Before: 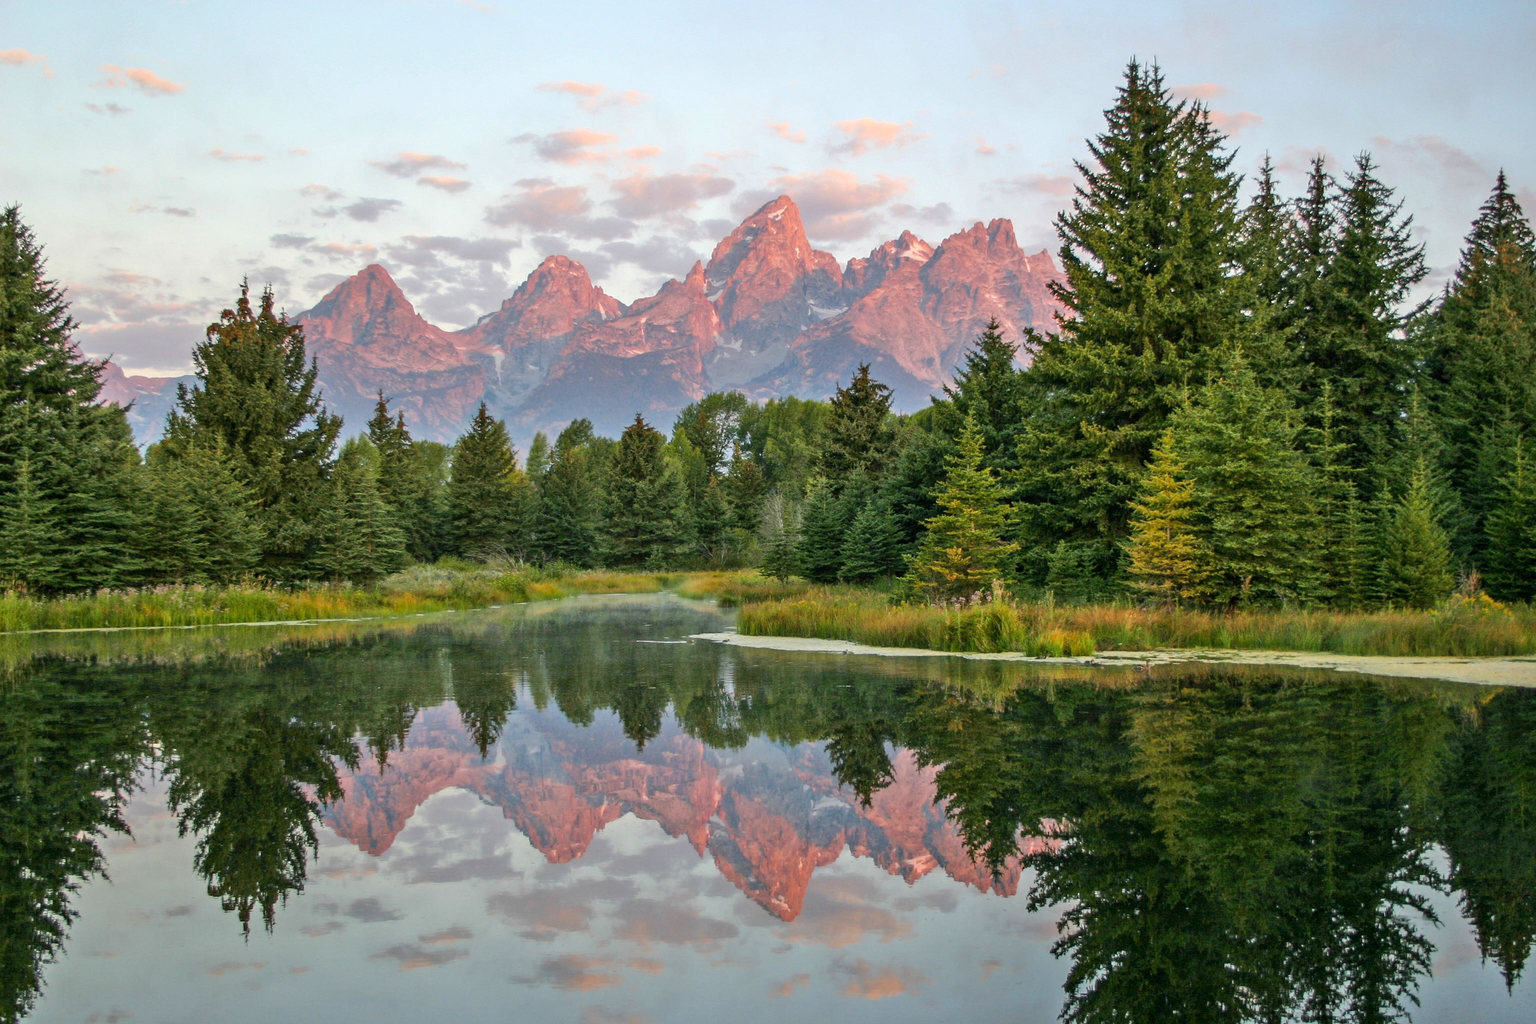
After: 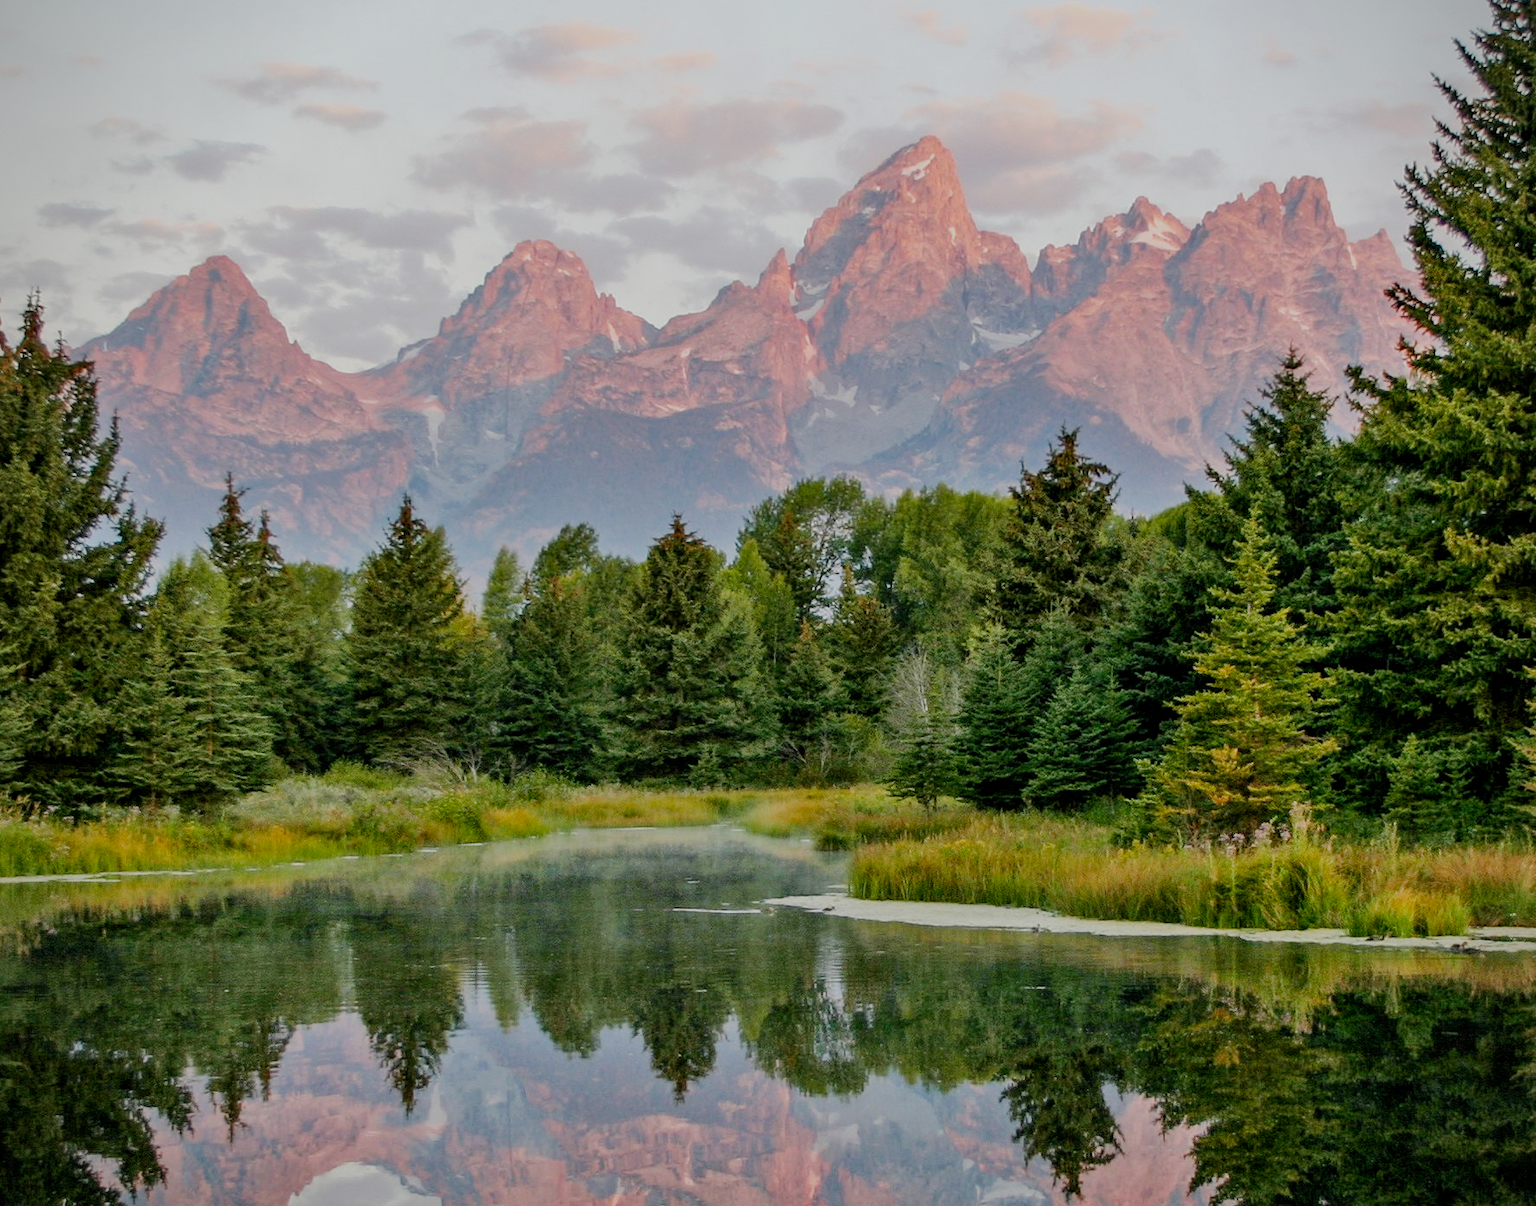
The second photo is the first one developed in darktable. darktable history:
filmic rgb: black relative exposure -7.13 EV, white relative exposure 5.34 EV, threshold 5.96 EV, hardness 3.02, preserve chrominance no, color science v4 (2020), contrast in shadows soft, enable highlight reconstruction true
crop: left 16.181%, top 11.455%, right 26.195%, bottom 20.651%
vignetting: fall-off start 91.18%, brightness -0.452, saturation -0.292
